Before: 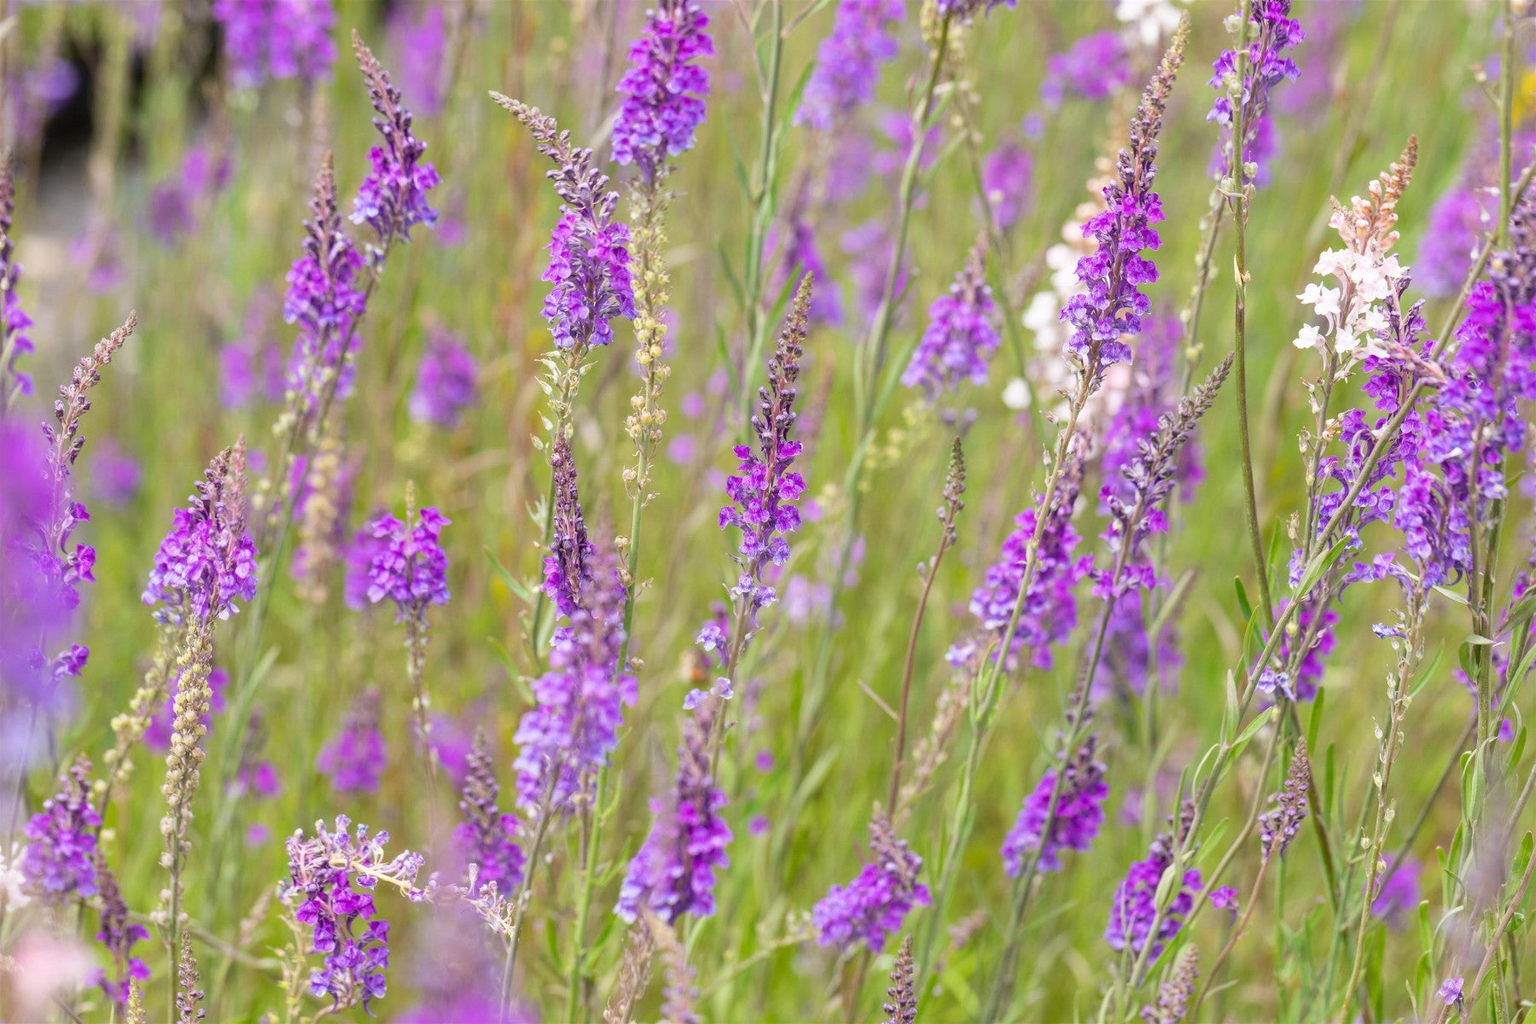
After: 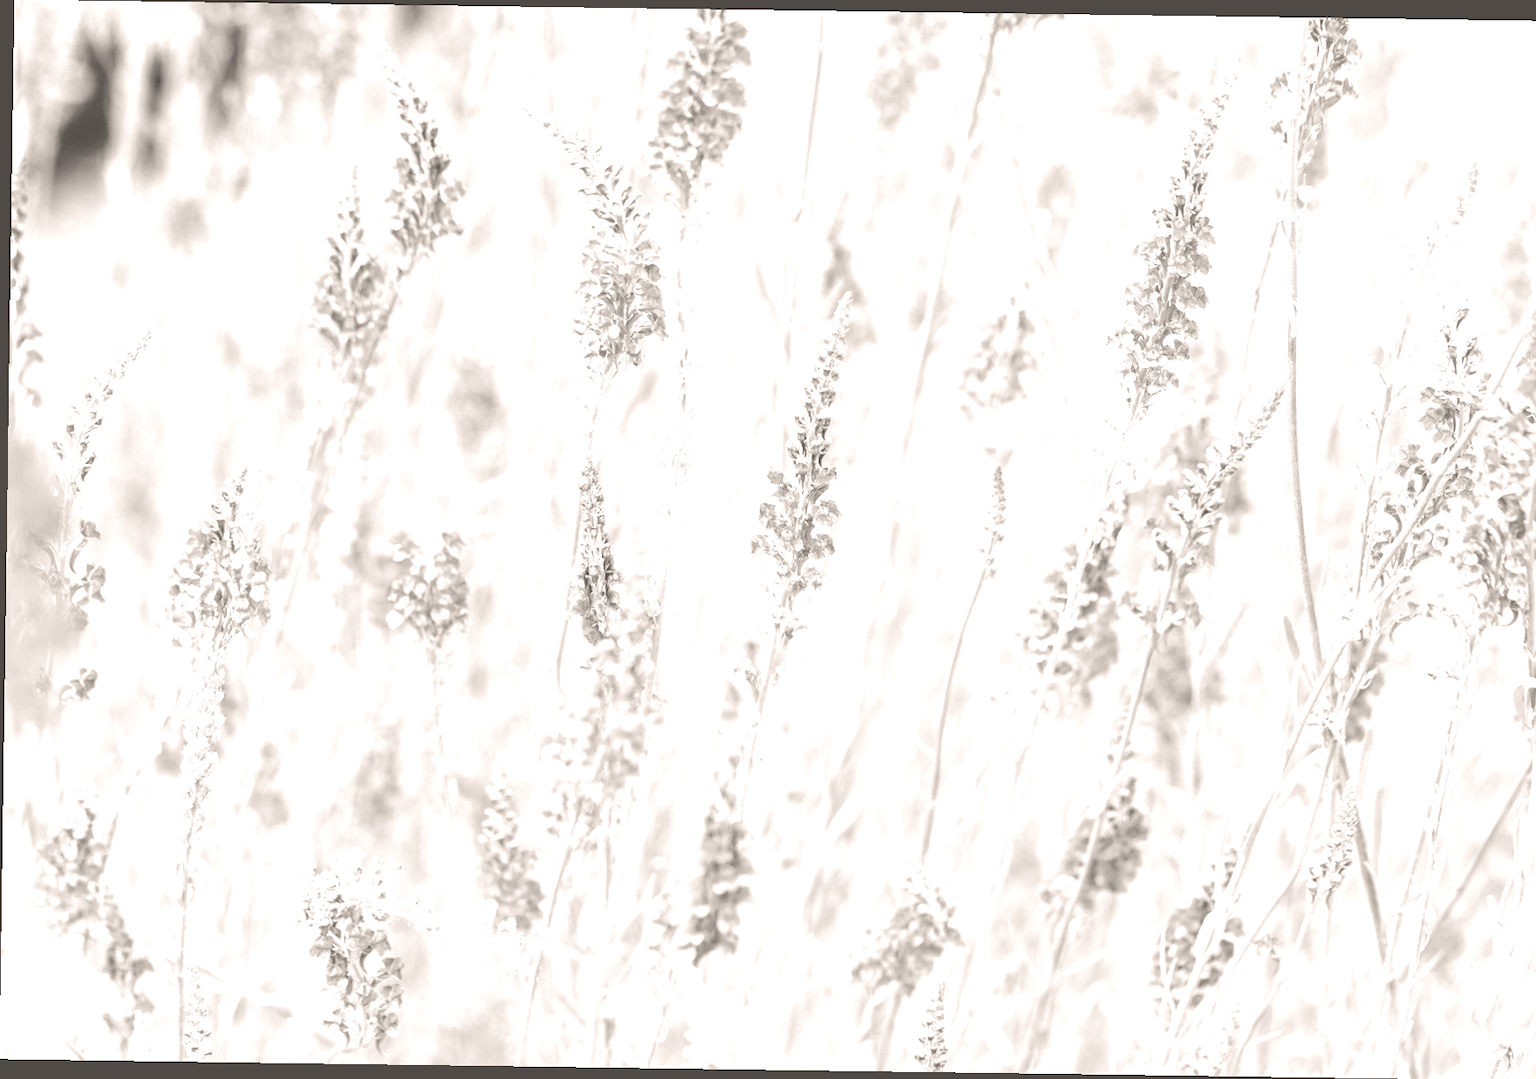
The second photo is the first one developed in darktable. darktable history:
color balance rgb: perceptual saturation grading › global saturation 35%, perceptual saturation grading › highlights -30%, perceptual saturation grading › shadows 35%, perceptual brilliance grading › global brilliance 3%, perceptual brilliance grading › highlights -3%, perceptual brilliance grading › shadows 3%
filmic rgb: black relative exposure -11.35 EV, white relative exposure 3.22 EV, hardness 6.76, color science v6 (2022)
split-toning: shadows › hue 36°, shadows › saturation 0.05, highlights › hue 10.8°, highlights › saturation 0.15, compress 40%
colorize: hue 34.49°, saturation 35.33%, source mix 100%, lightness 55%, version 1
color contrast: green-magenta contrast 1.12, blue-yellow contrast 1.95, unbound 0
rotate and perspective: rotation 0.8°, automatic cropping off
crop: right 4.126%, bottom 0.031%
exposure: black level correction 0.001, exposure 0.5 EV, compensate exposure bias true, compensate highlight preservation false
